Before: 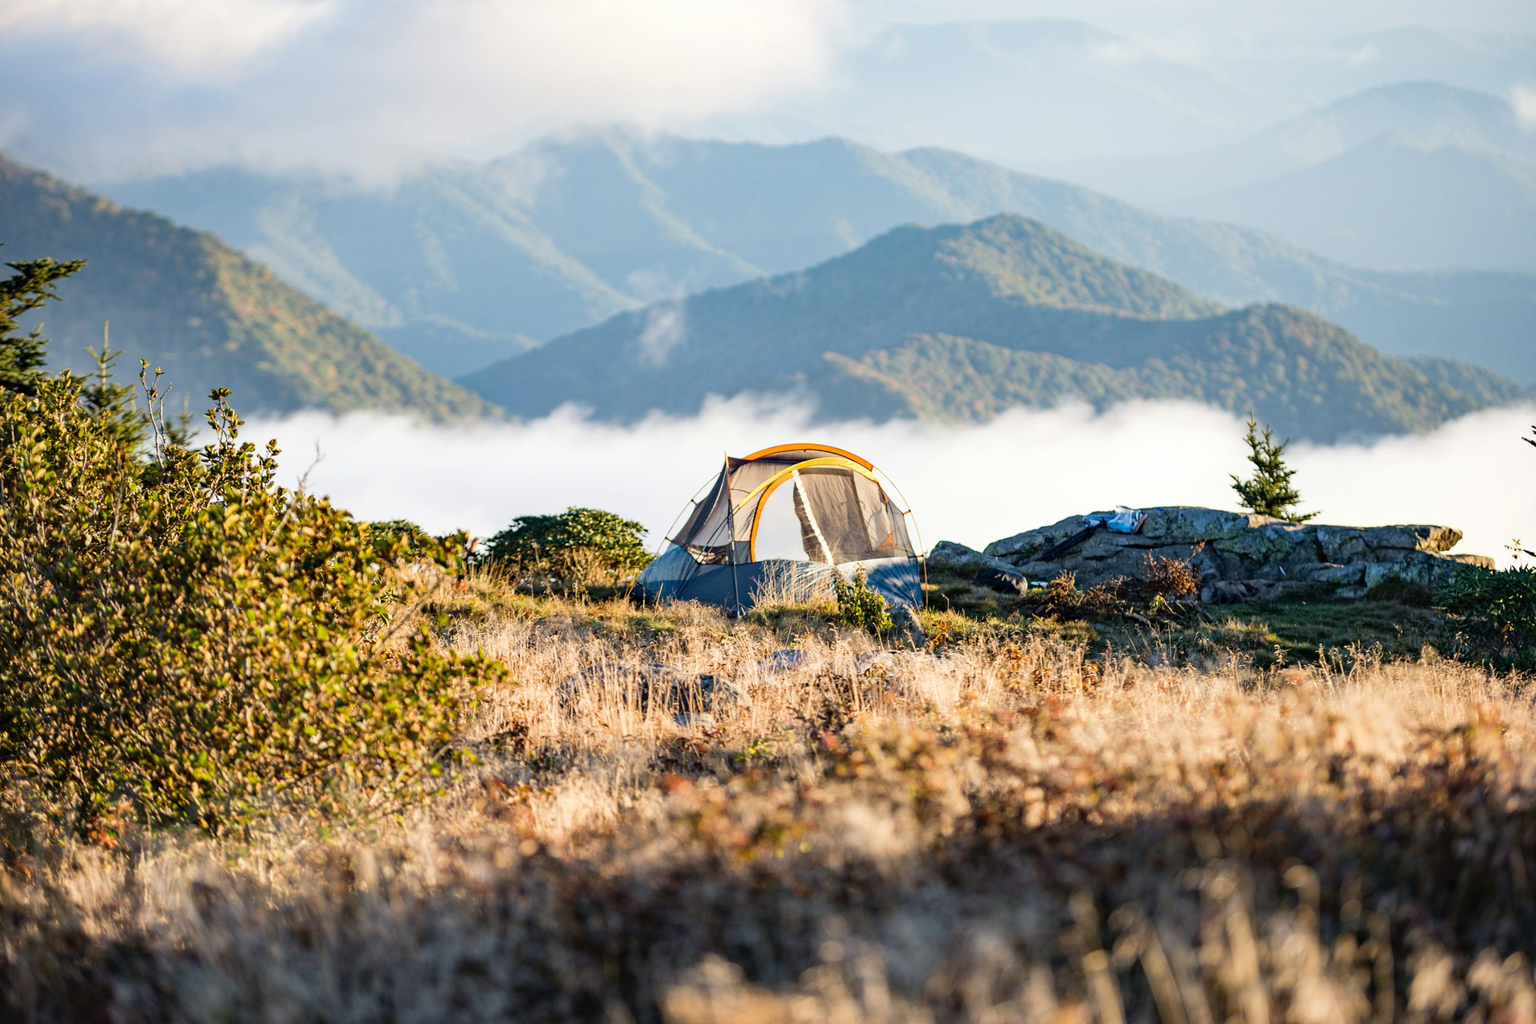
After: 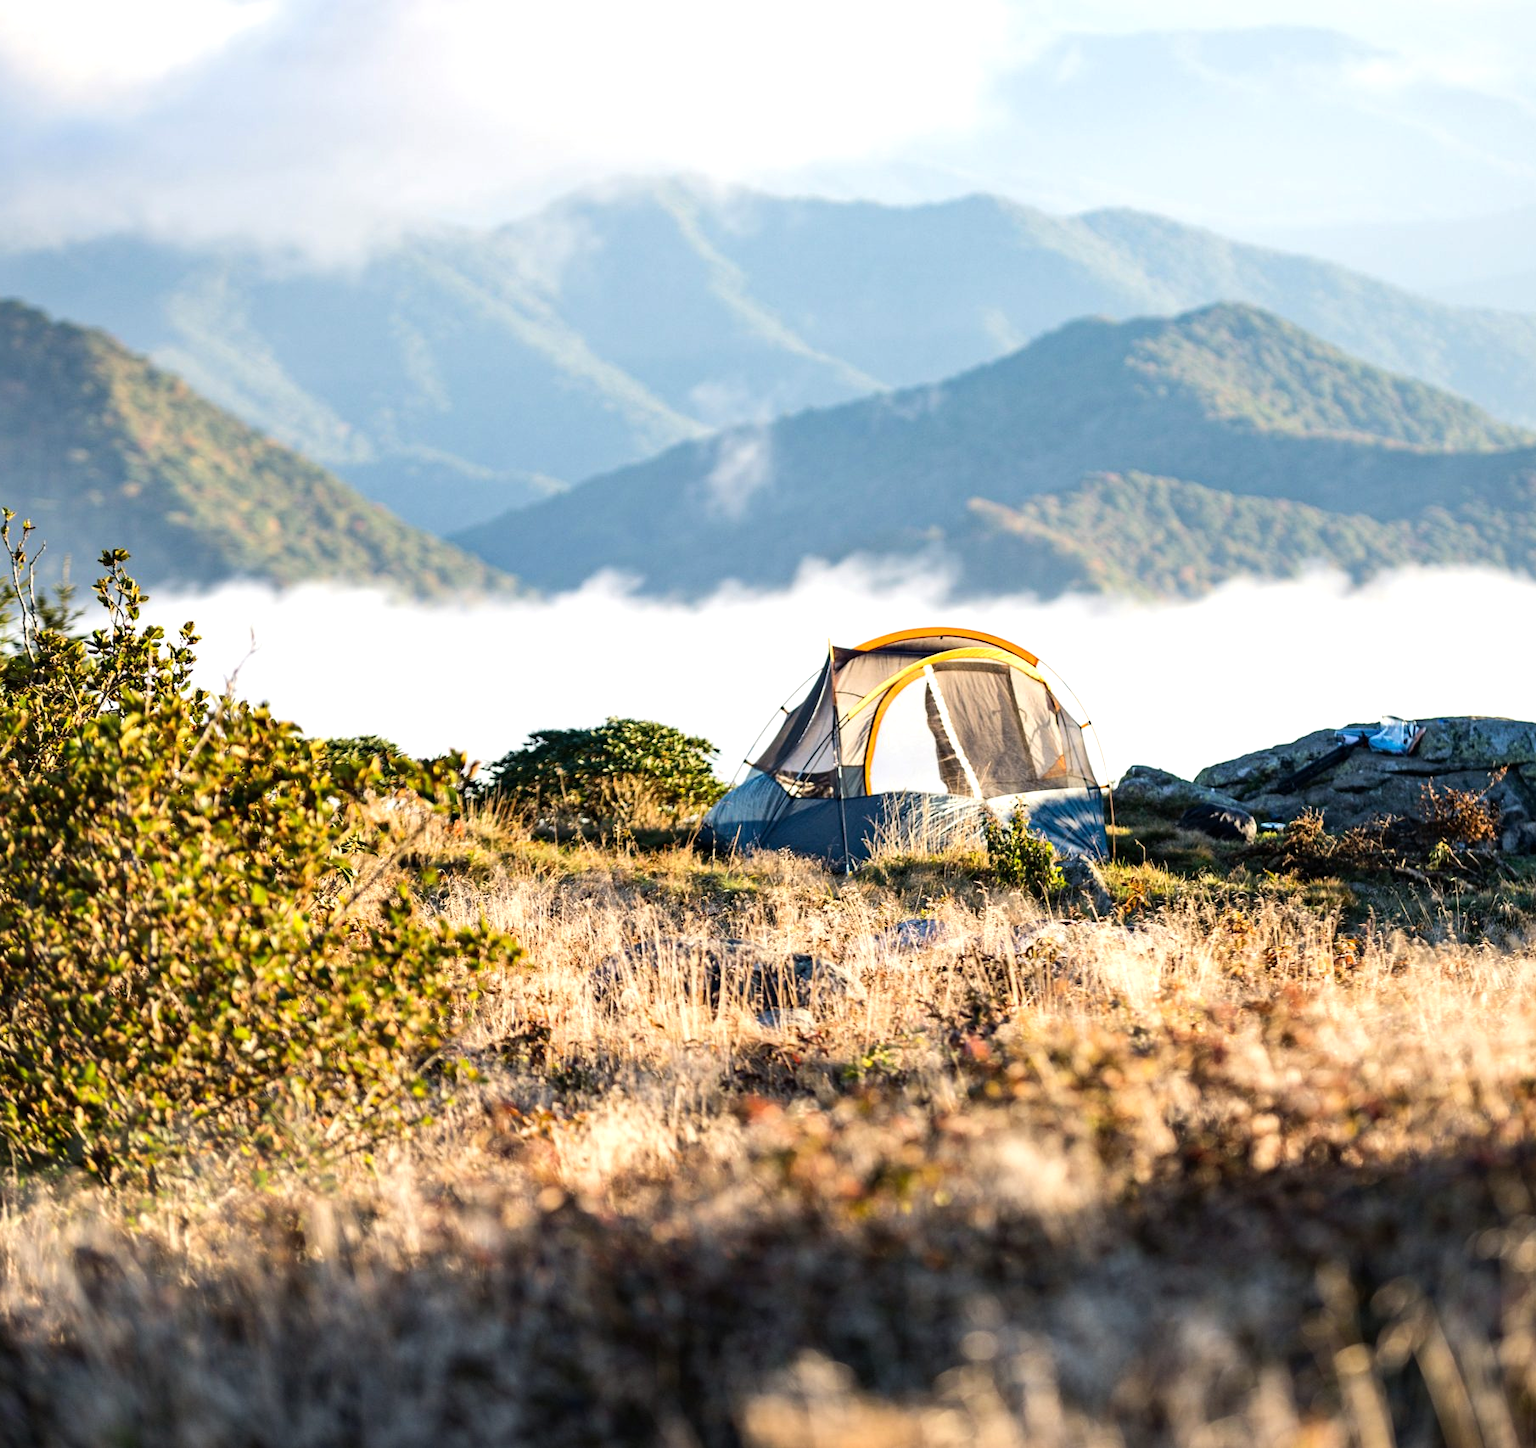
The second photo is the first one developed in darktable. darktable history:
tone equalizer: -8 EV -0.43 EV, -7 EV -0.394 EV, -6 EV -0.3 EV, -5 EV -0.258 EV, -3 EV 0.188 EV, -2 EV 0.341 EV, -1 EV 0.406 EV, +0 EV 0.447 EV, edges refinement/feathering 500, mask exposure compensation -1.57 EV, preserve details no
crop and rotate: left 9.084%, right 20.174%
